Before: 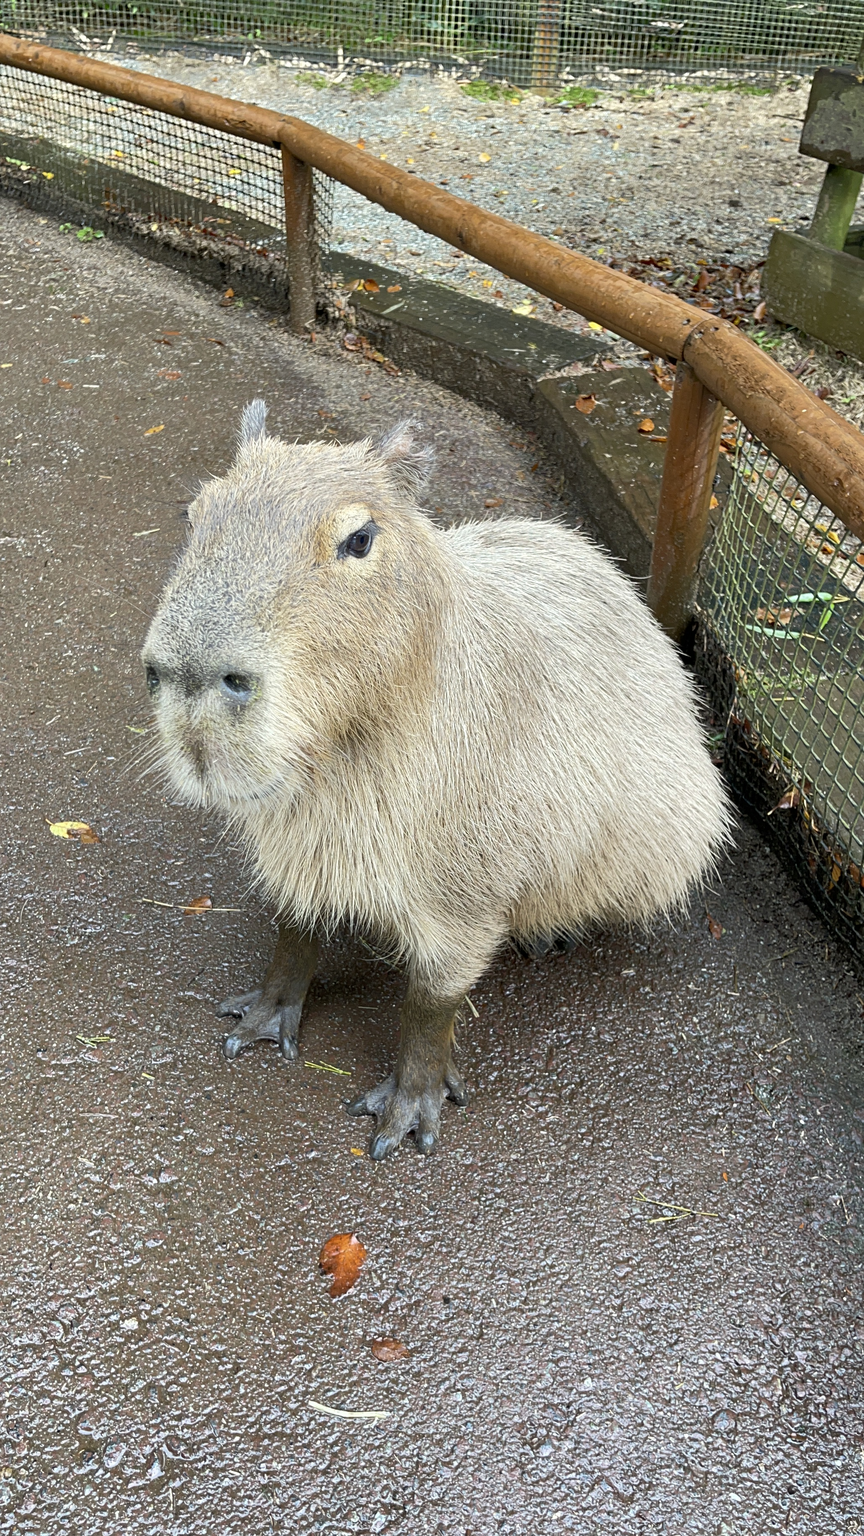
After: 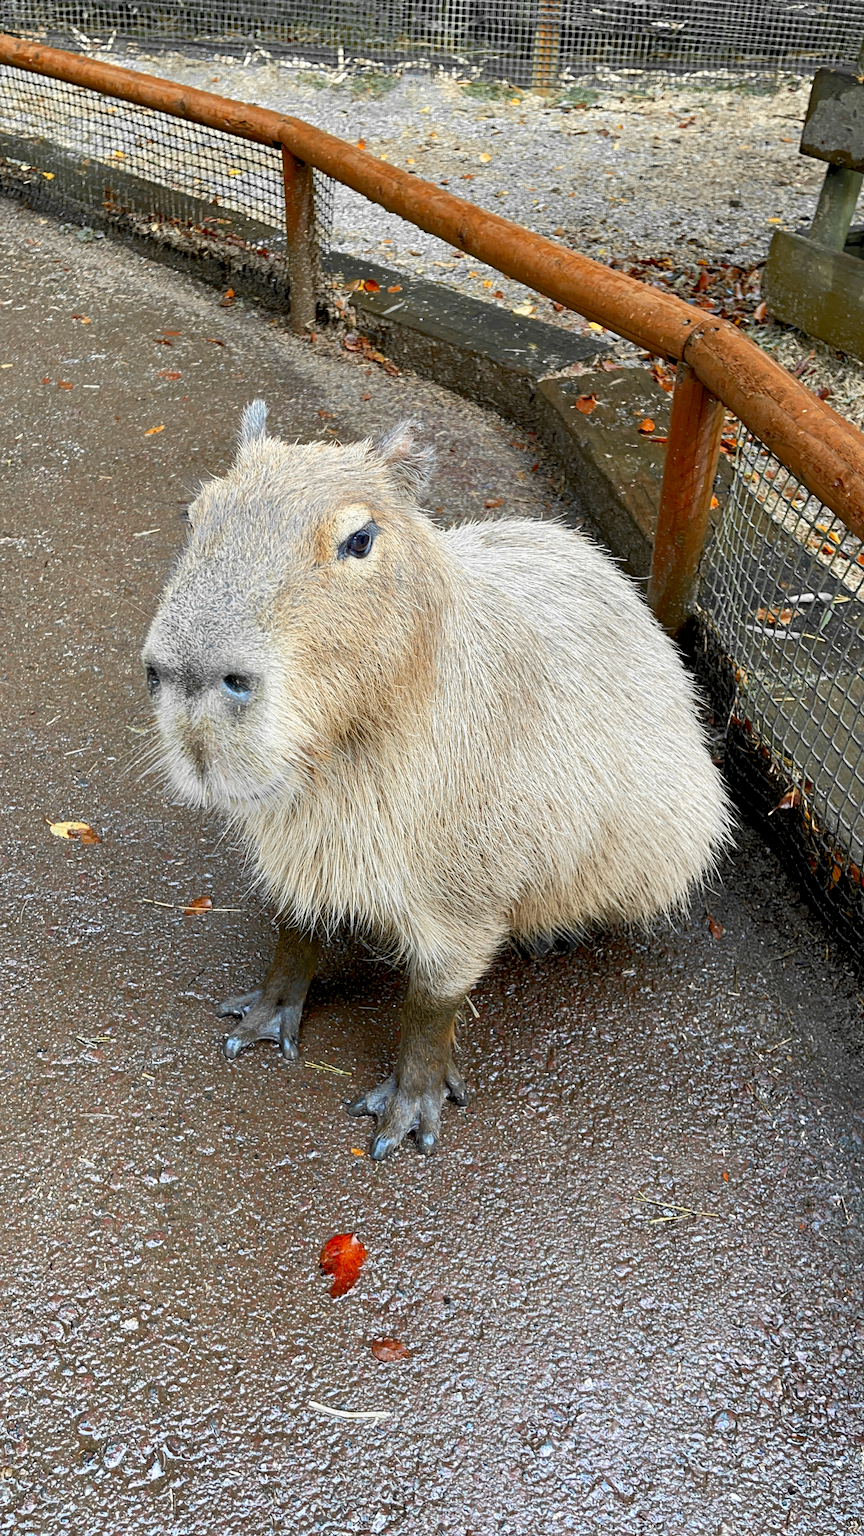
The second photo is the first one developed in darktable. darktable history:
exposure: black level correction 0.011, compensate highlight preservation false
color zones: curves: ch0 [(0, 0.363) (0.128, 0.373) (0.25, 0.5) (0.402, 0.407) (0.521, 0.525) (0.63, 0.559) (0.729, 0.662) (0.867, 0.471)]; ch1 [(0, 0.515) (0.136, 0.618) (0.25, 0.5) (0.378, 0) (0.516, 0) (0.622, 0.593) (0.737, 0.819) (0.87, 0.593)]; ch2 [(0, 0.529) (0.128, 0.471) (0.282, 0.451) (0.386, 0.662) (0.516, 0.525) (0.633, 0.554) (0.75, 0.62) (0.875, 0.441)]
